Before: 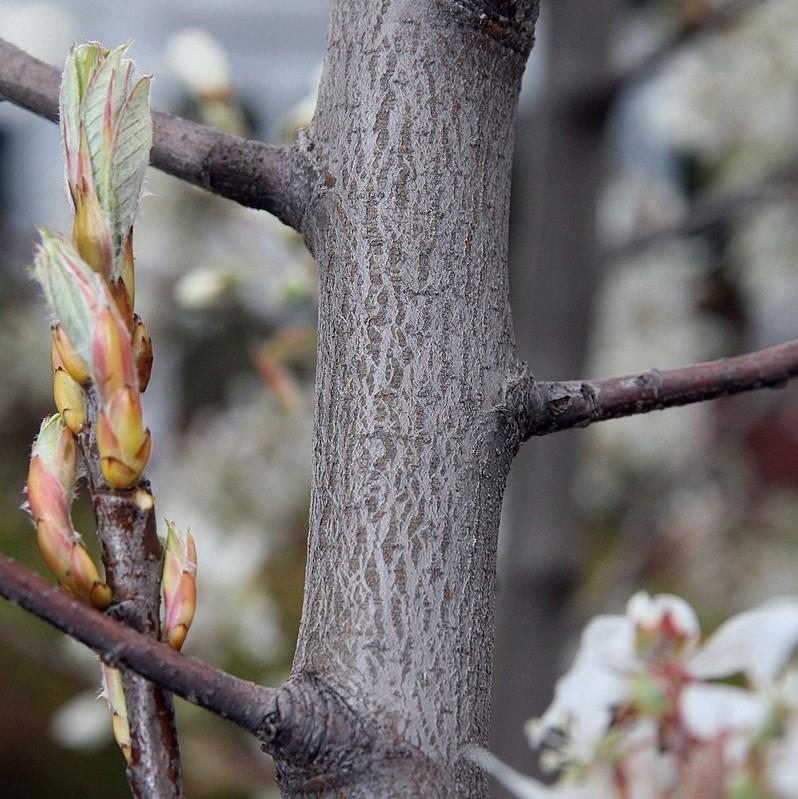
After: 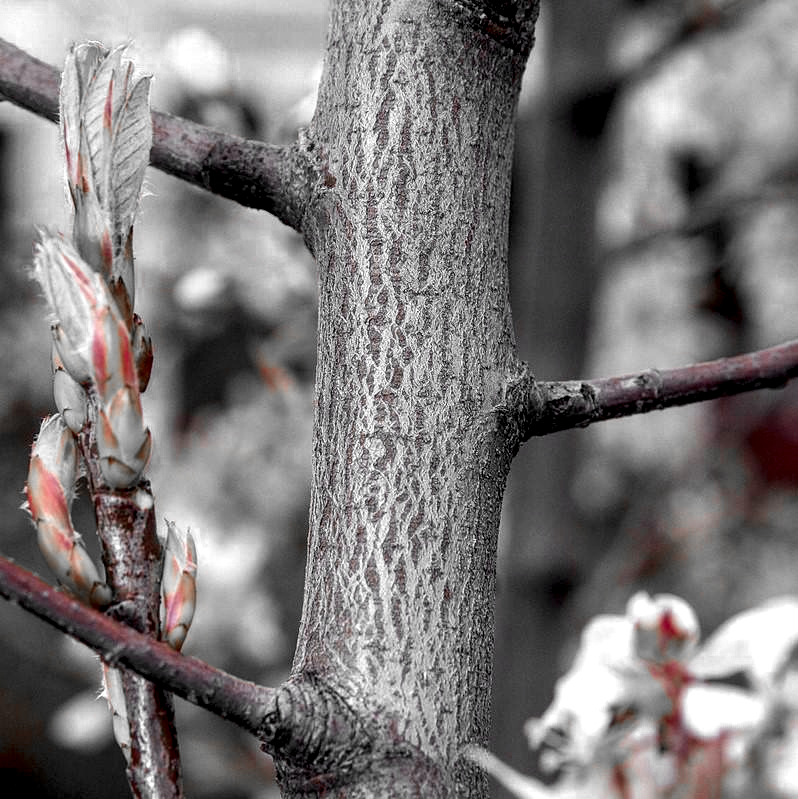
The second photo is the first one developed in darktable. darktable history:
local contrast: highlights 60%, shadows 60%, detail 160%
color zones: curves: ch0 [(0, 0.352) (0.143, 0.407) (0.286, 0.386) (0.429, 0.431) (0.571, 0.829) (0.714, 0.853) (0.857, 0.833) (1, 0.352)]; ch1 [(0, 0.604) (0.072, 0.726) (0.096, 0.608) (0.205, 0.007) (0.571, -0.006) (0.839, -0.013) (0.857, -0.012) (1, 0.604)]
